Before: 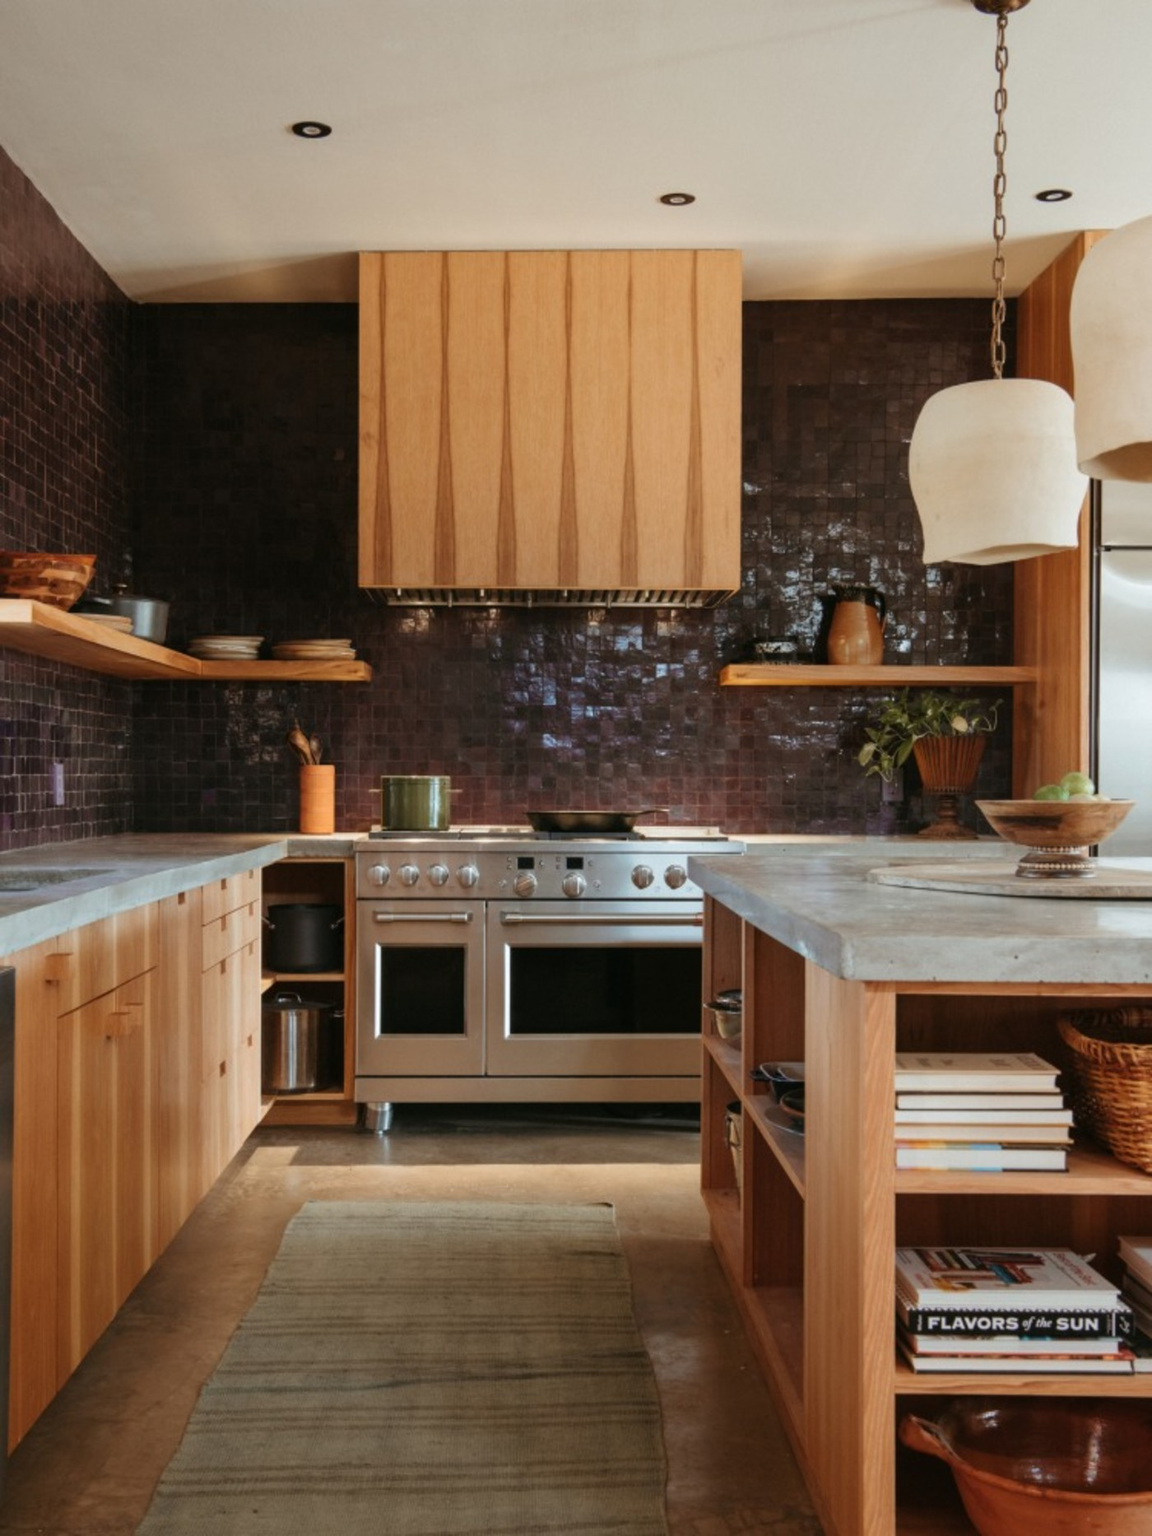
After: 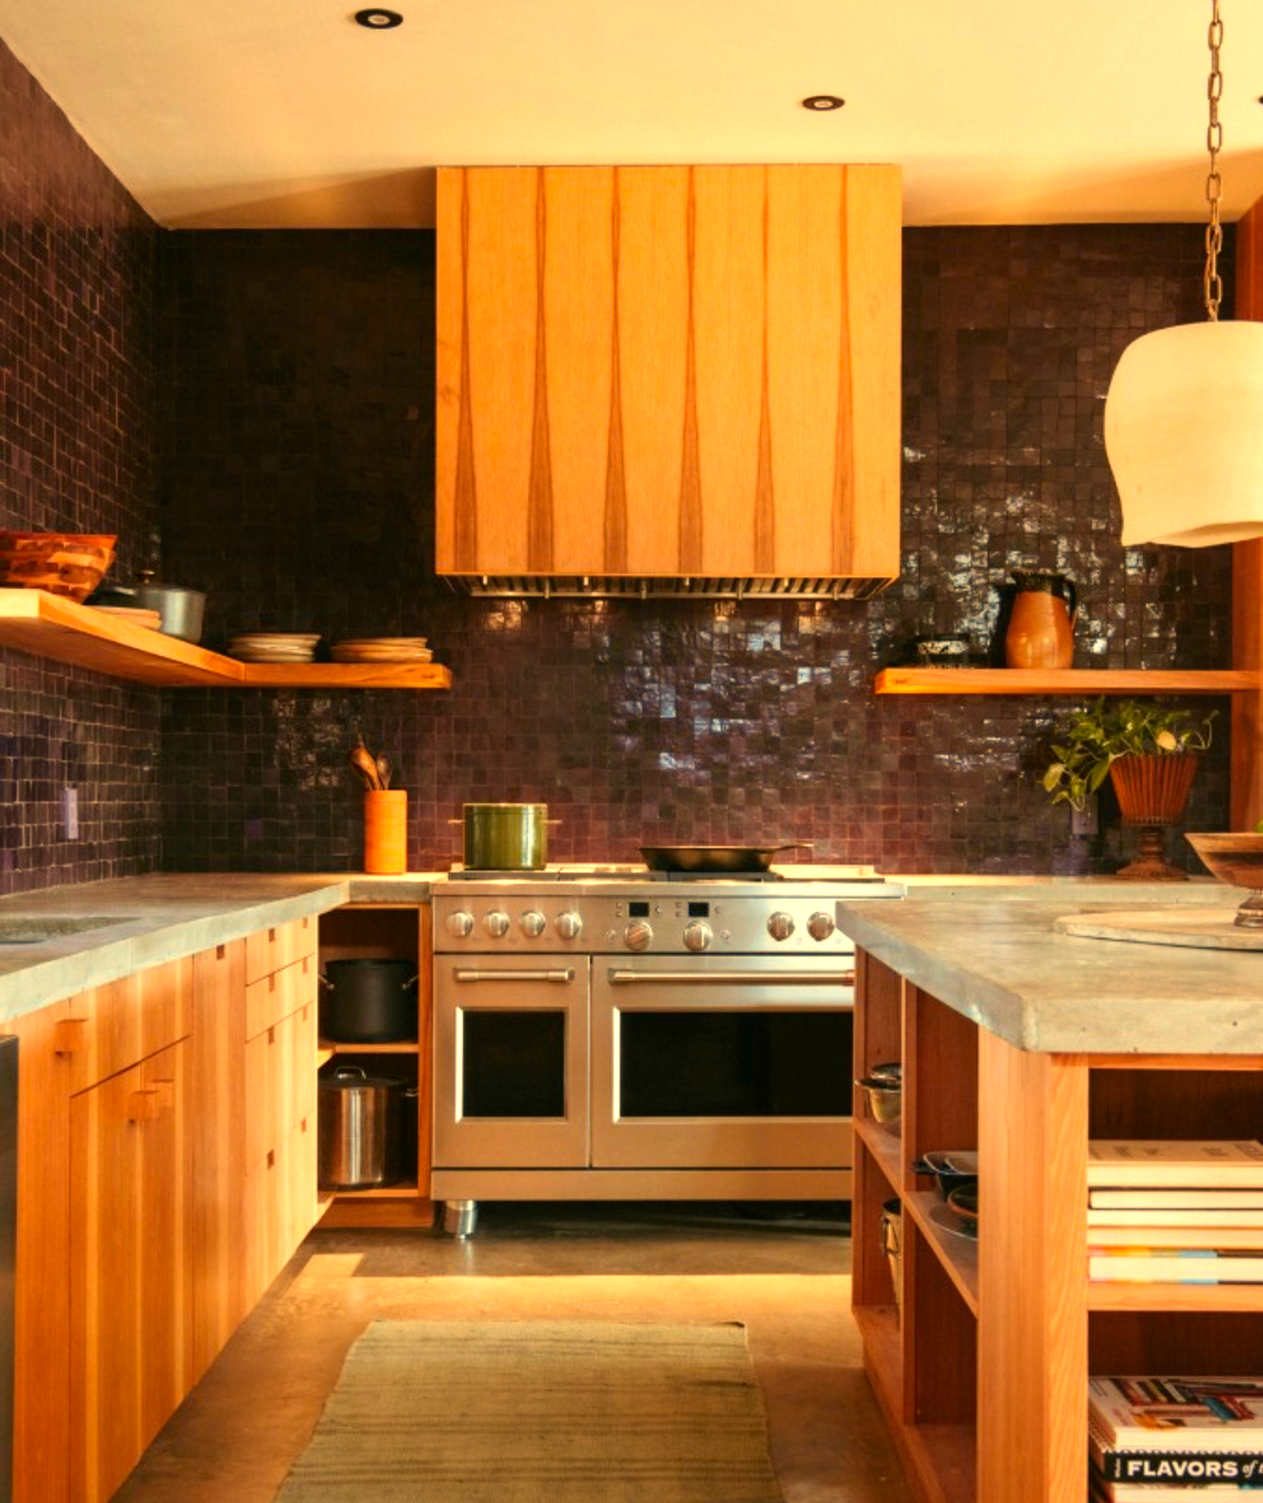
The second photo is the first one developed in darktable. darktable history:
crop: top 7.49%, right 9.717%, bottom 11.943%
exposure: black level correction 0.001, exposure 0.5 EV, compensate exposure bias true, compensate highlight preservation false
white balance: red 1.123, blue 0.83
color zones: curves: ch0 [(0.224, 0.526) (0.75, 0.5)]; ch1 [(0.055, 0.526) (0.224, 0.761) (0.377, 0.526) (0.75, 0.5)]
